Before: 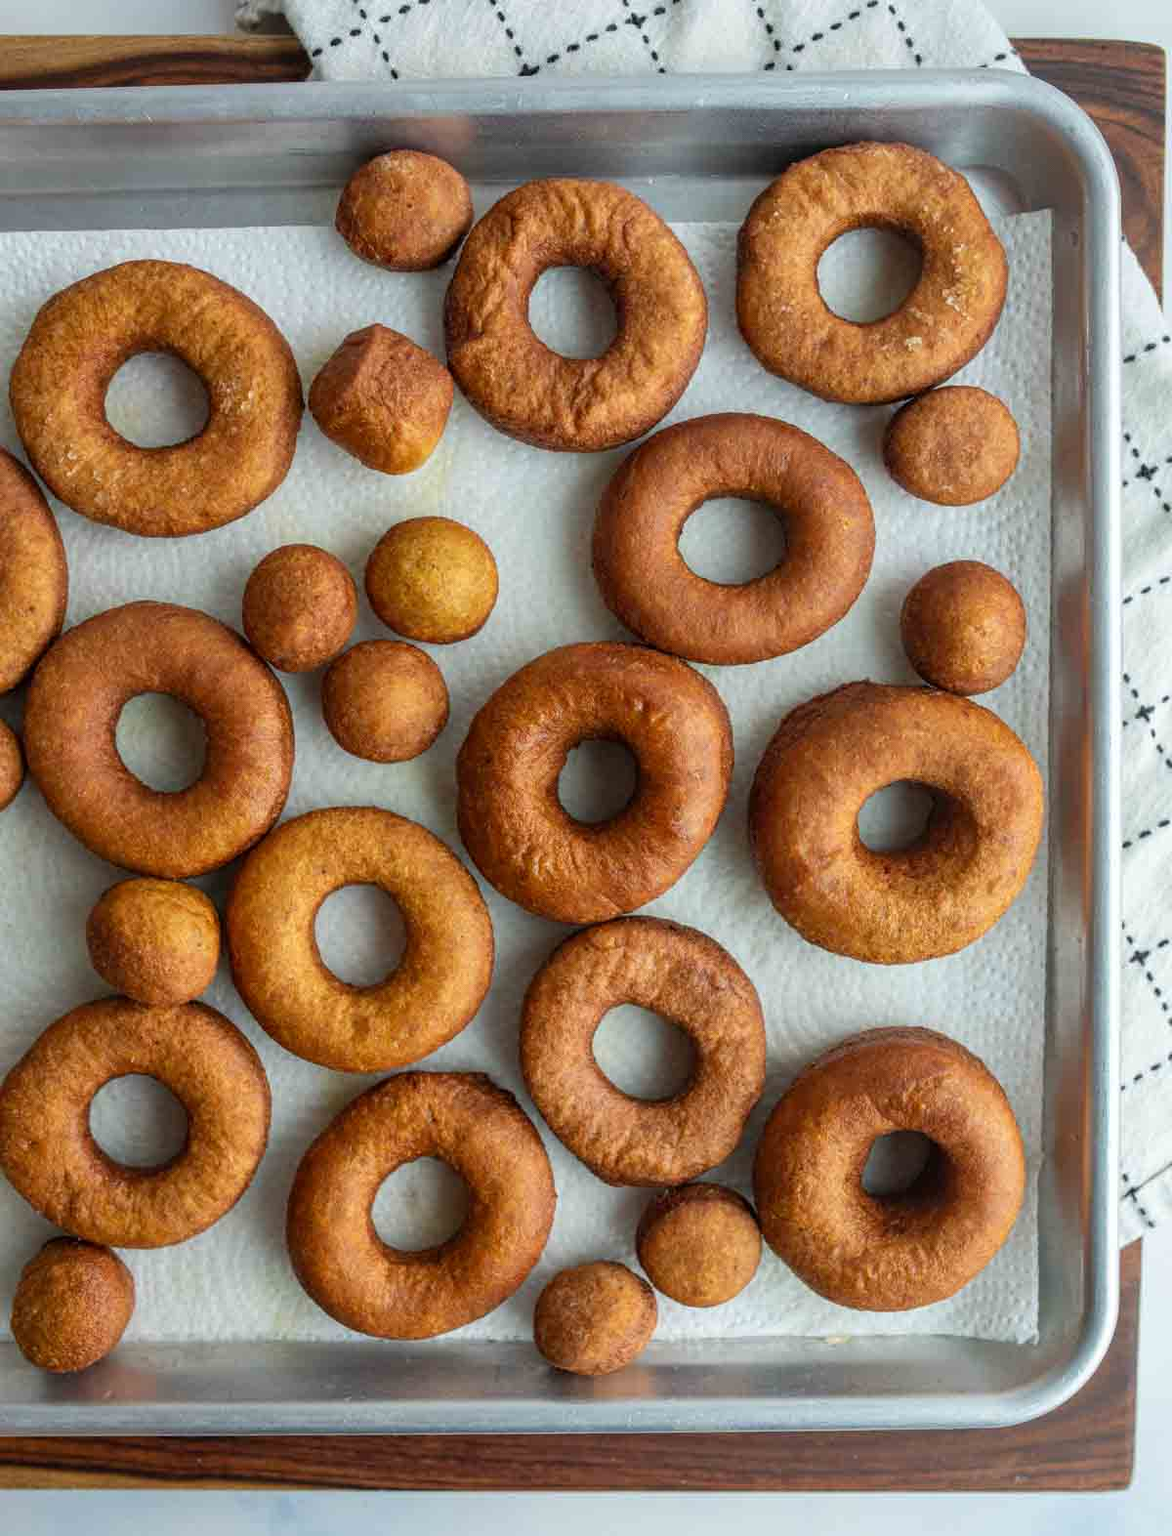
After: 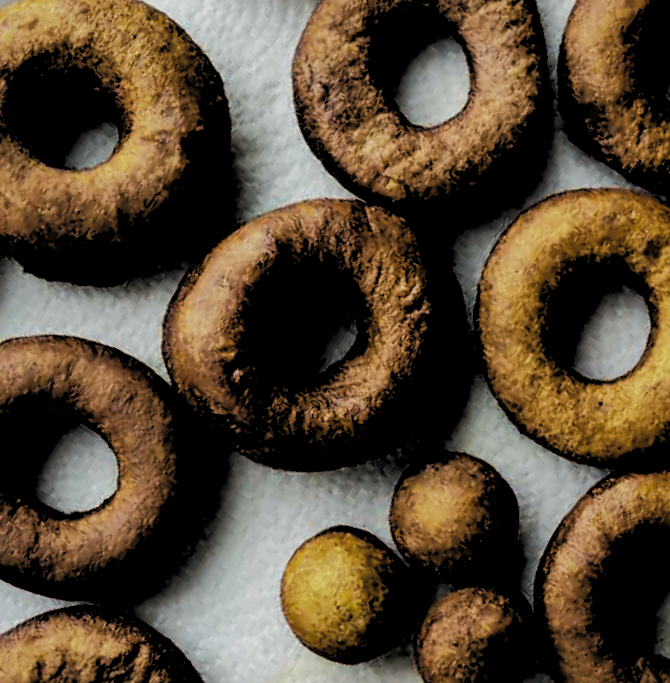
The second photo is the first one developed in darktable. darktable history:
shadows and highlights: shadows 39.34, highlights -59.96
crop and rotate: angle 147.55°, left 9.132%, top 15.626%, right 4.394%, bottom 17.15%
levels: levels [0.514, 0.759, 1]
base curve: curves: ch0 [(0, 0) (0.028, 0.03) (0.121, 0.232) (0.46, 0.748) (0.859, 0.968) (1, 1)], preserve colors none
